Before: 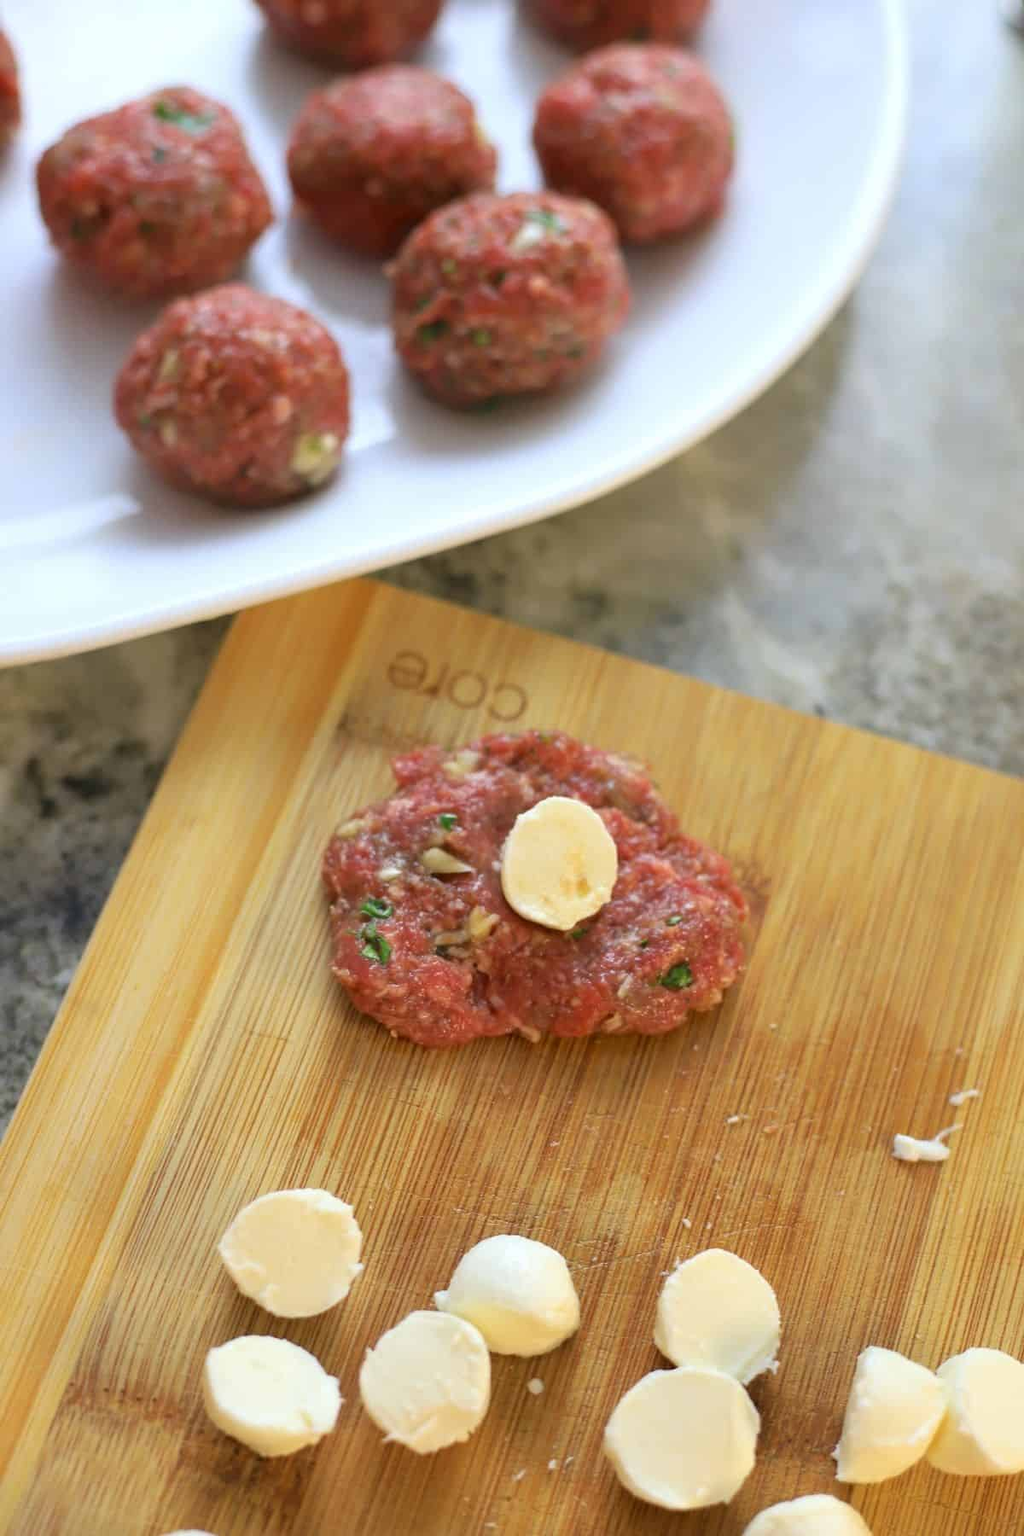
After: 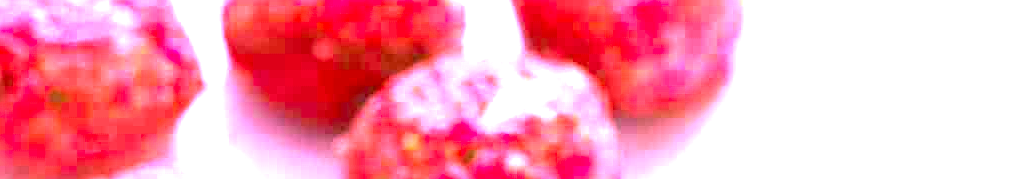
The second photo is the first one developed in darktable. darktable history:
sharpen: on, module defaults
color correction: highlights a* 19.5, highlights b* -11.53, saturation 1.69
crop and rotate: left 9.644%, top 9.491%, right 6.021%, bottom 80.509%
white balance: red 1.066, blue 1.119
color contrast: green-magenta contrast 0.81
exposure: black level correction 0, exposure 2.327 EV, compensate exposure bias true, compensate highlight preservation false
